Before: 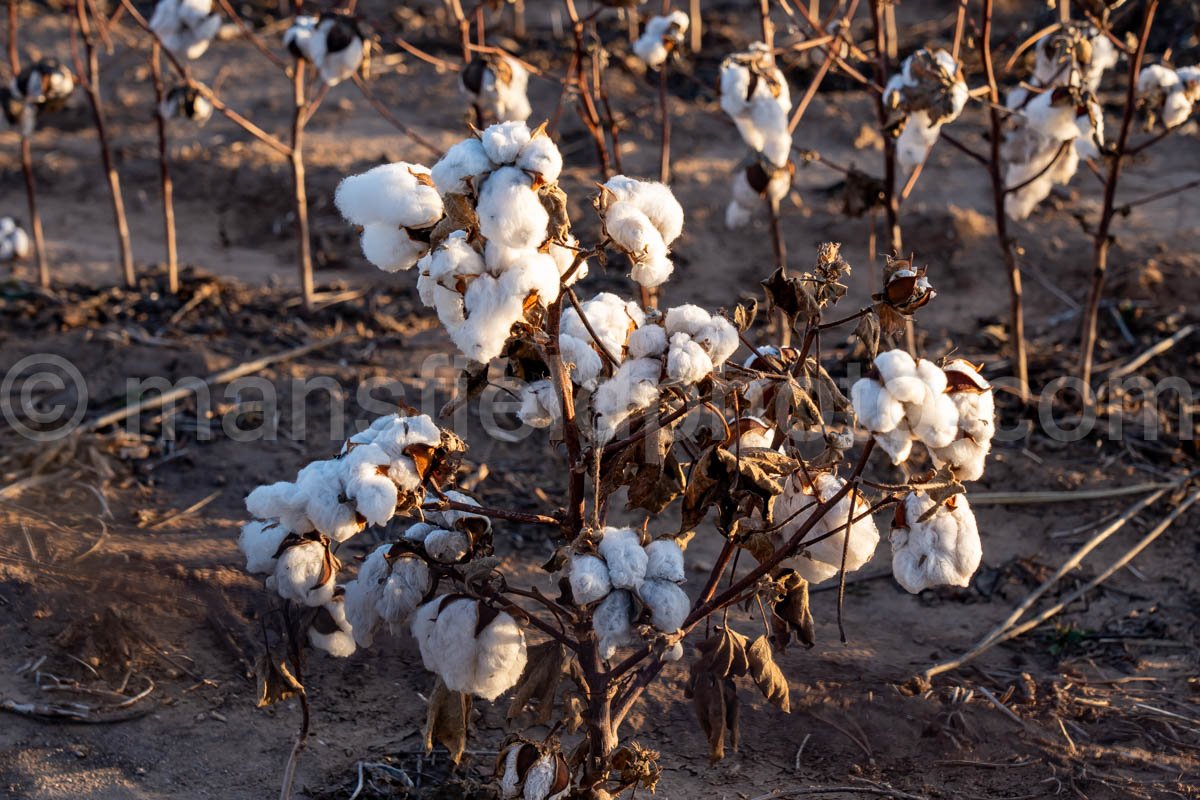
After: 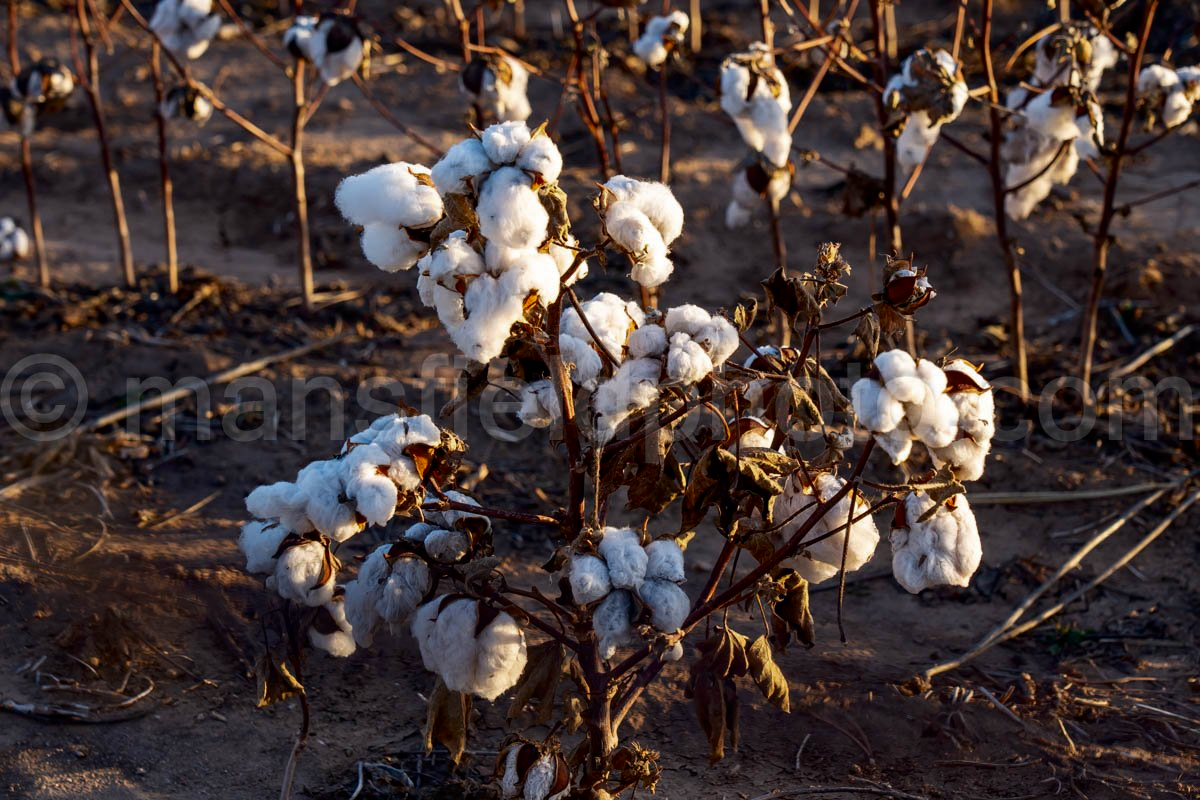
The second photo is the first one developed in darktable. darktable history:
color zones: curves: ch2 [(0, 0.5) (0.143, 0.517) (0.286, 0.571) (0.429, 0.522) (0.571, 0.5) (0.714, 0.5) (0.857, 0.5) (1, 0.5)]
contrast brightness saturation: contrast 0.07, brightness -0.14, saturation 0.11
